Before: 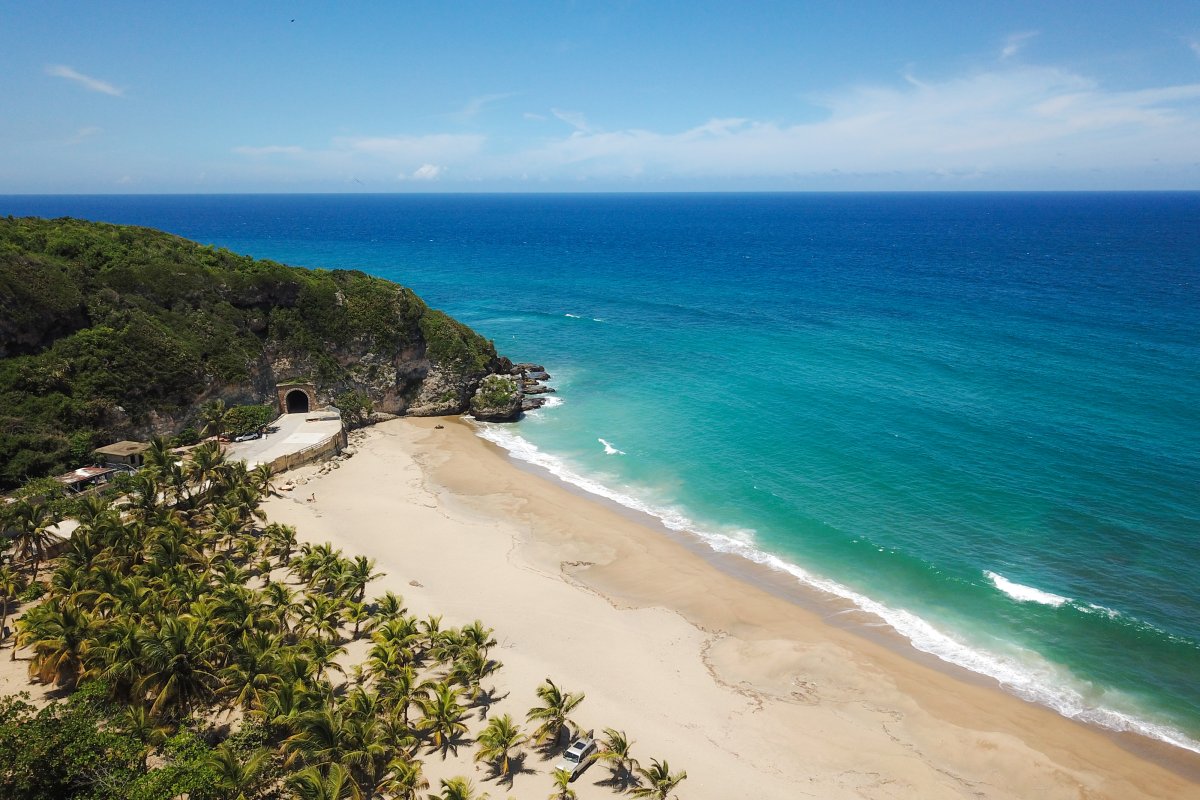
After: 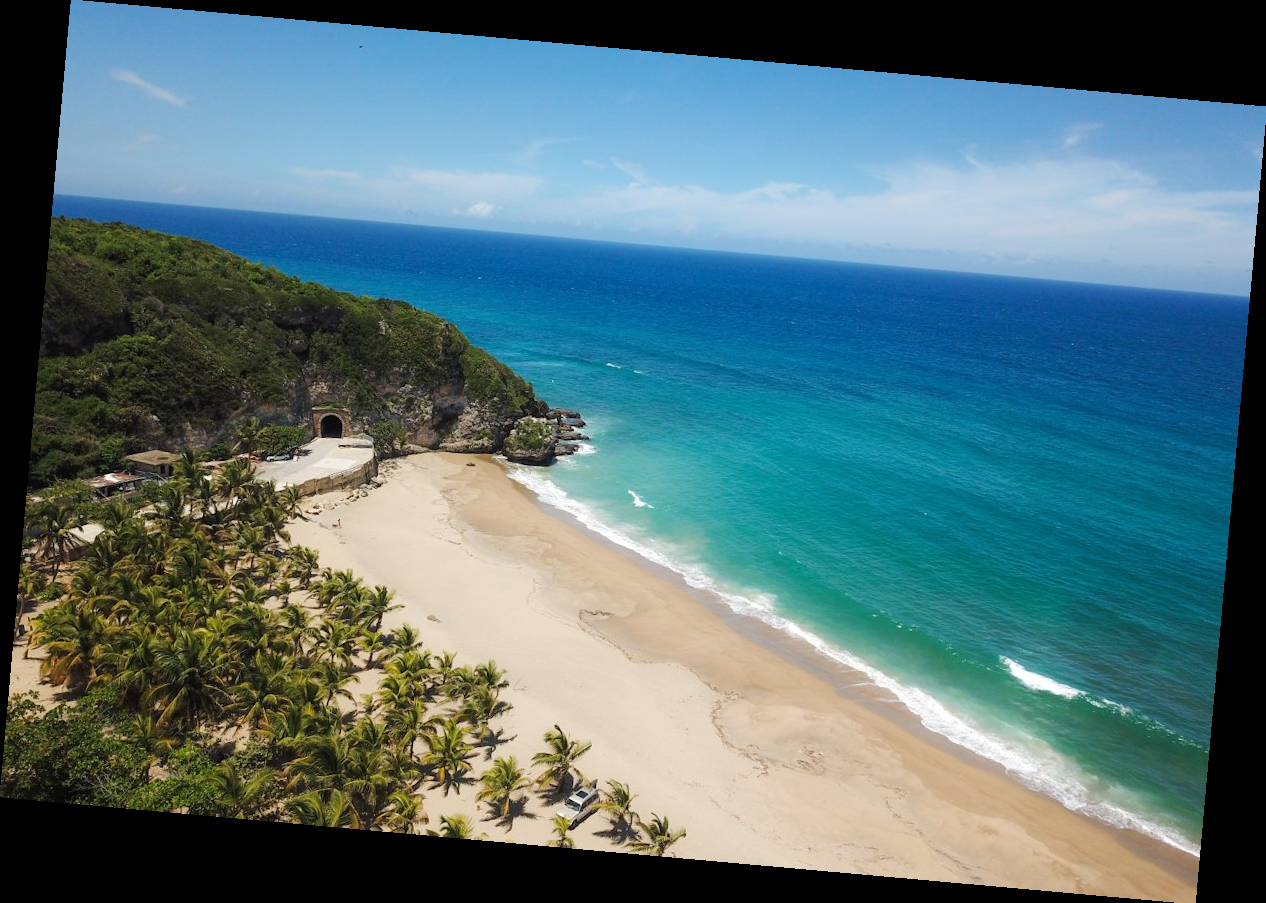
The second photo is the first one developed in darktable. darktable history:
white balance: emerald 1
rotate and perspective: rotation 5.12°, automatic cropping off
